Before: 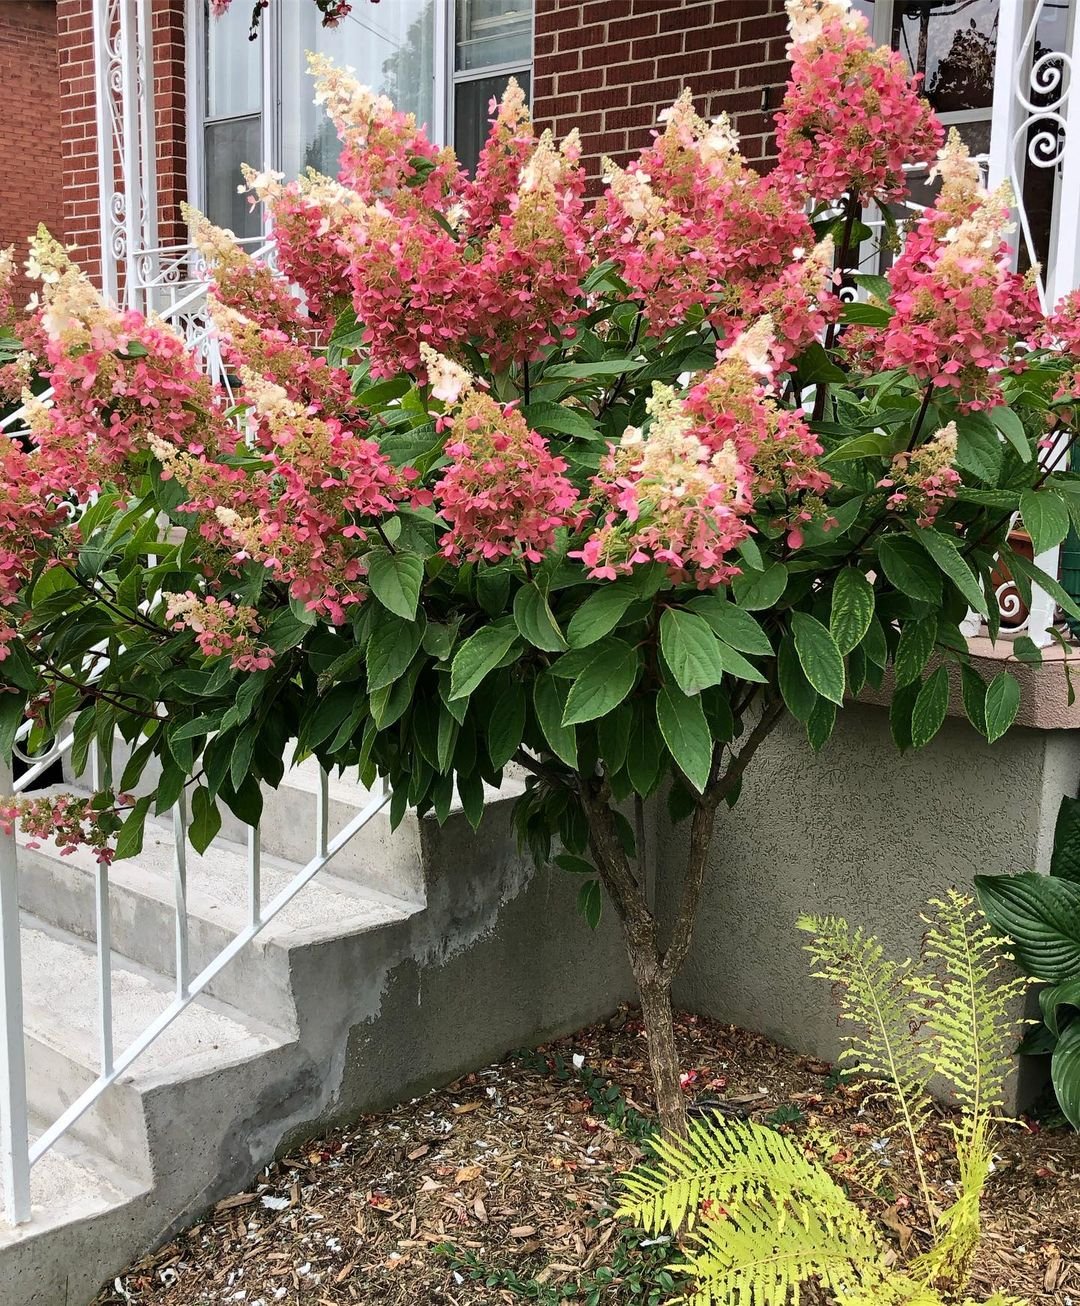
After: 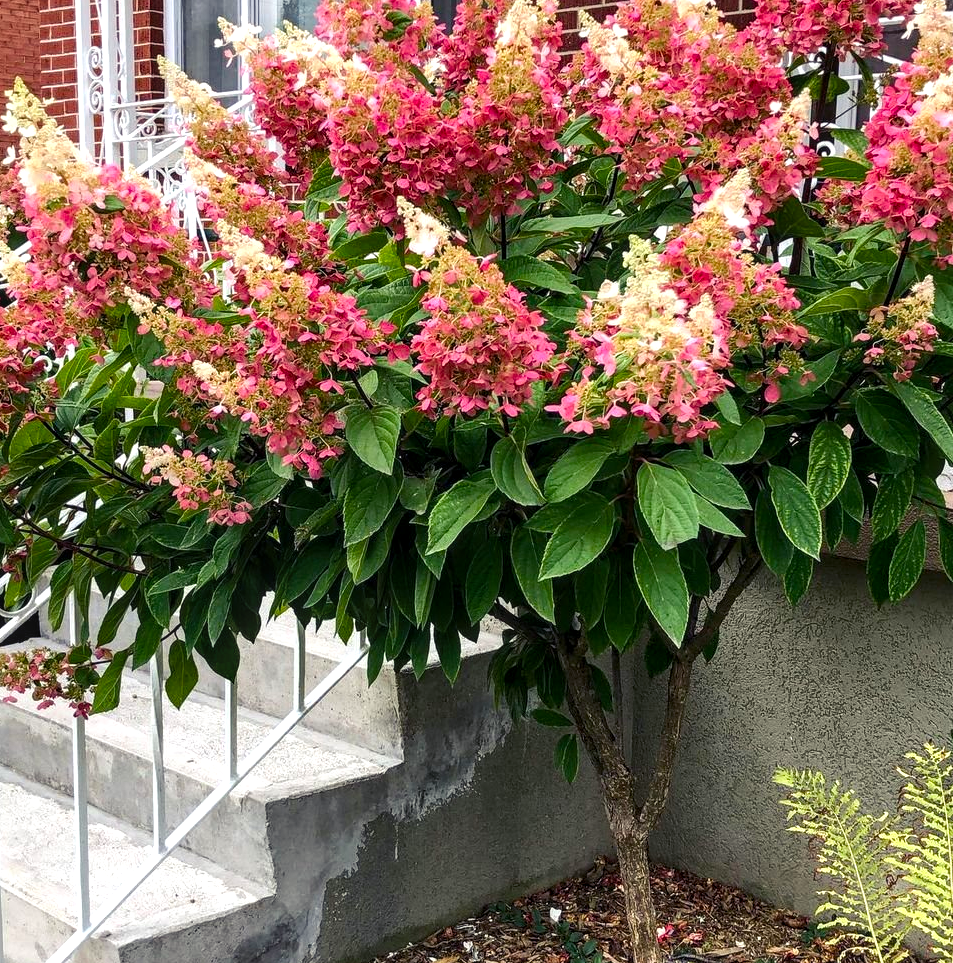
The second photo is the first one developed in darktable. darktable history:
color balance rgb: shadows lift › luminance -21.295%, shadows lift › chroma 6.549%, shadows lift › hue 272.88°, perceptual saturation grading › global saturation 20%, perceptual saturation grading › highlights -25.236%, perceptual saturation grading › shadows 24.292%, perceptual brilliance grading › highlights 9.844%, perceptual brilliance grading › mid-tones 5.355%, global vibrance 20%
crop and rotate: left 2.298%, top 11.203%, right 9.438%, bottom 15.019%
local contrast: on, module defaults
